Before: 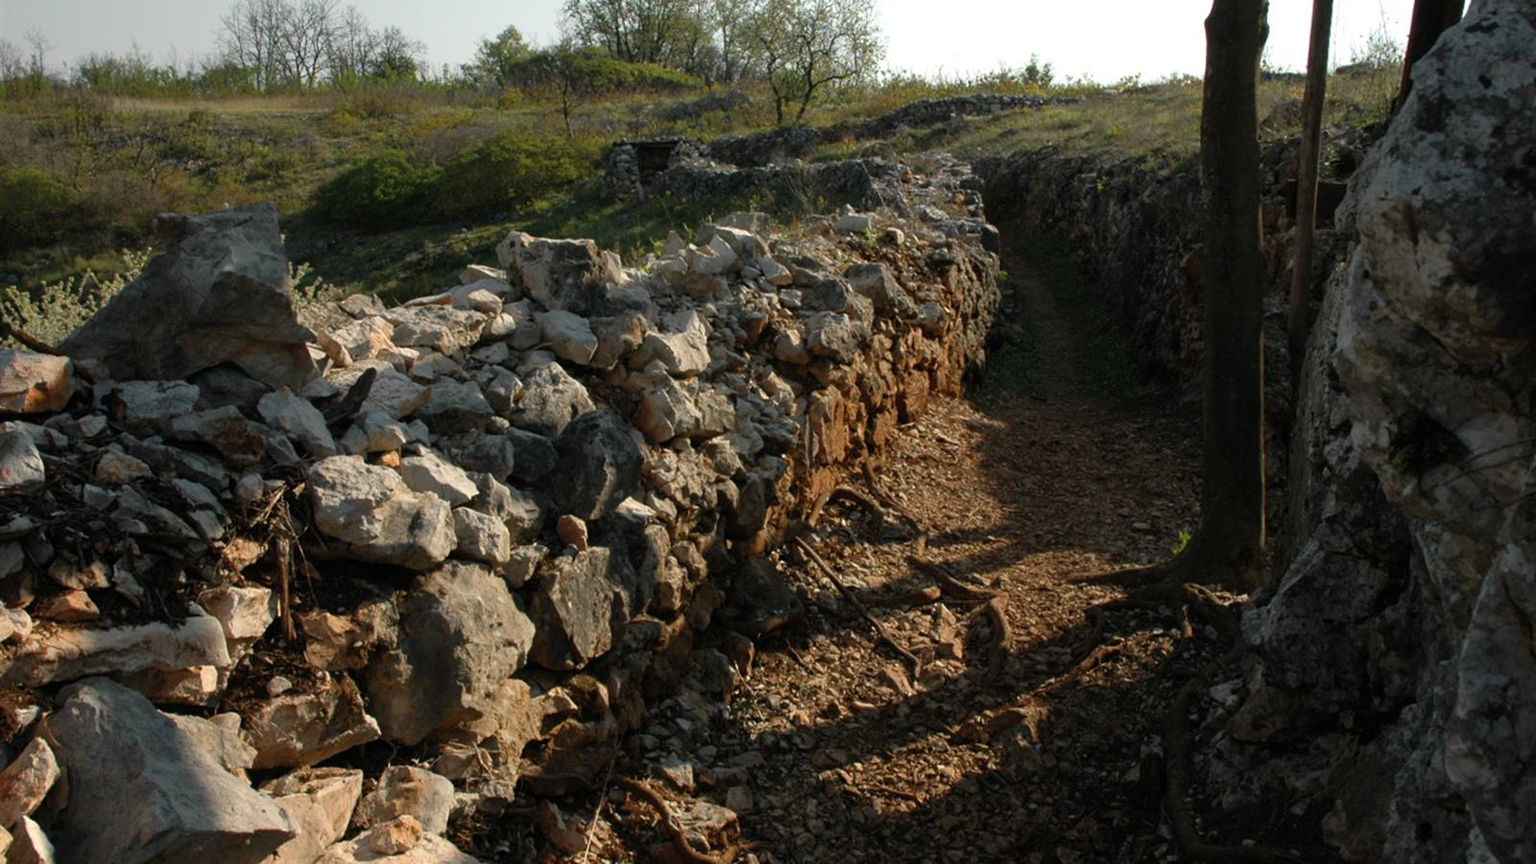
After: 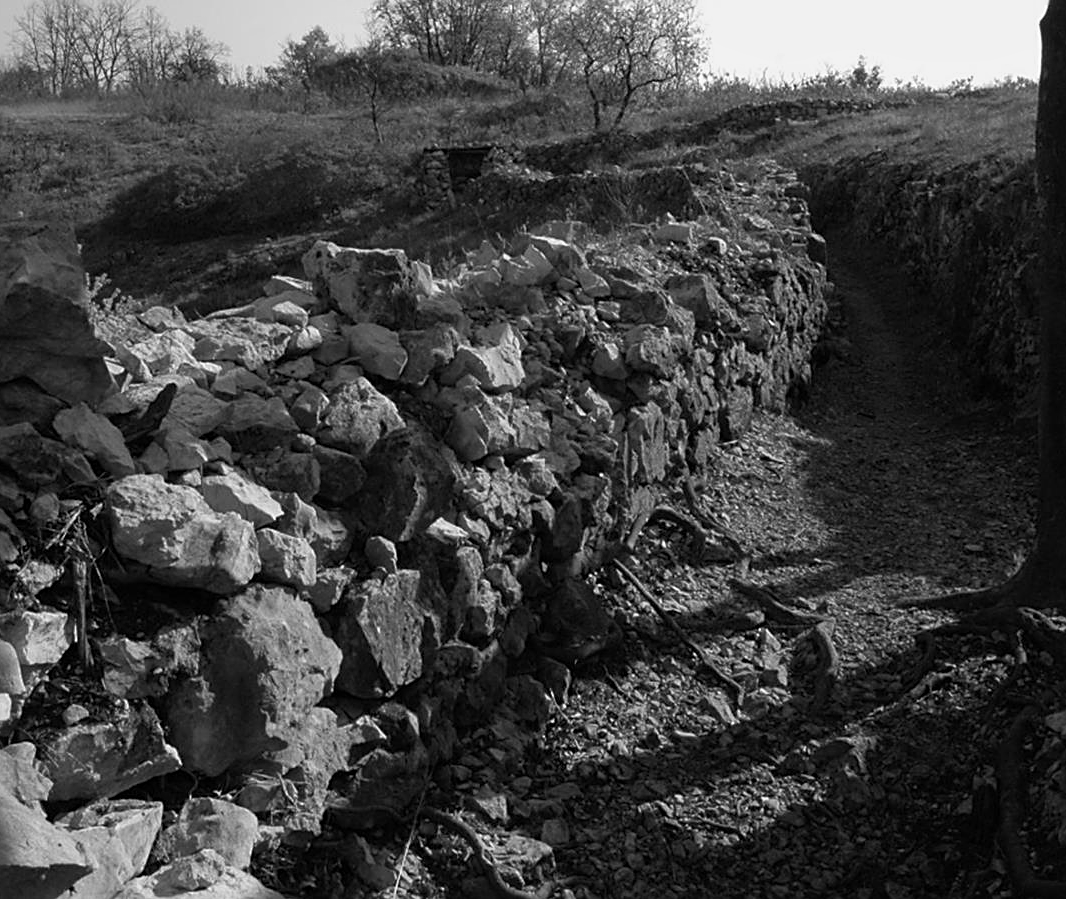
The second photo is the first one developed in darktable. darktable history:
monochrome: a 30.25, b 92.03
sharpen: on, module defaults
crop and rotate: left 13.537%, right 19.796%
